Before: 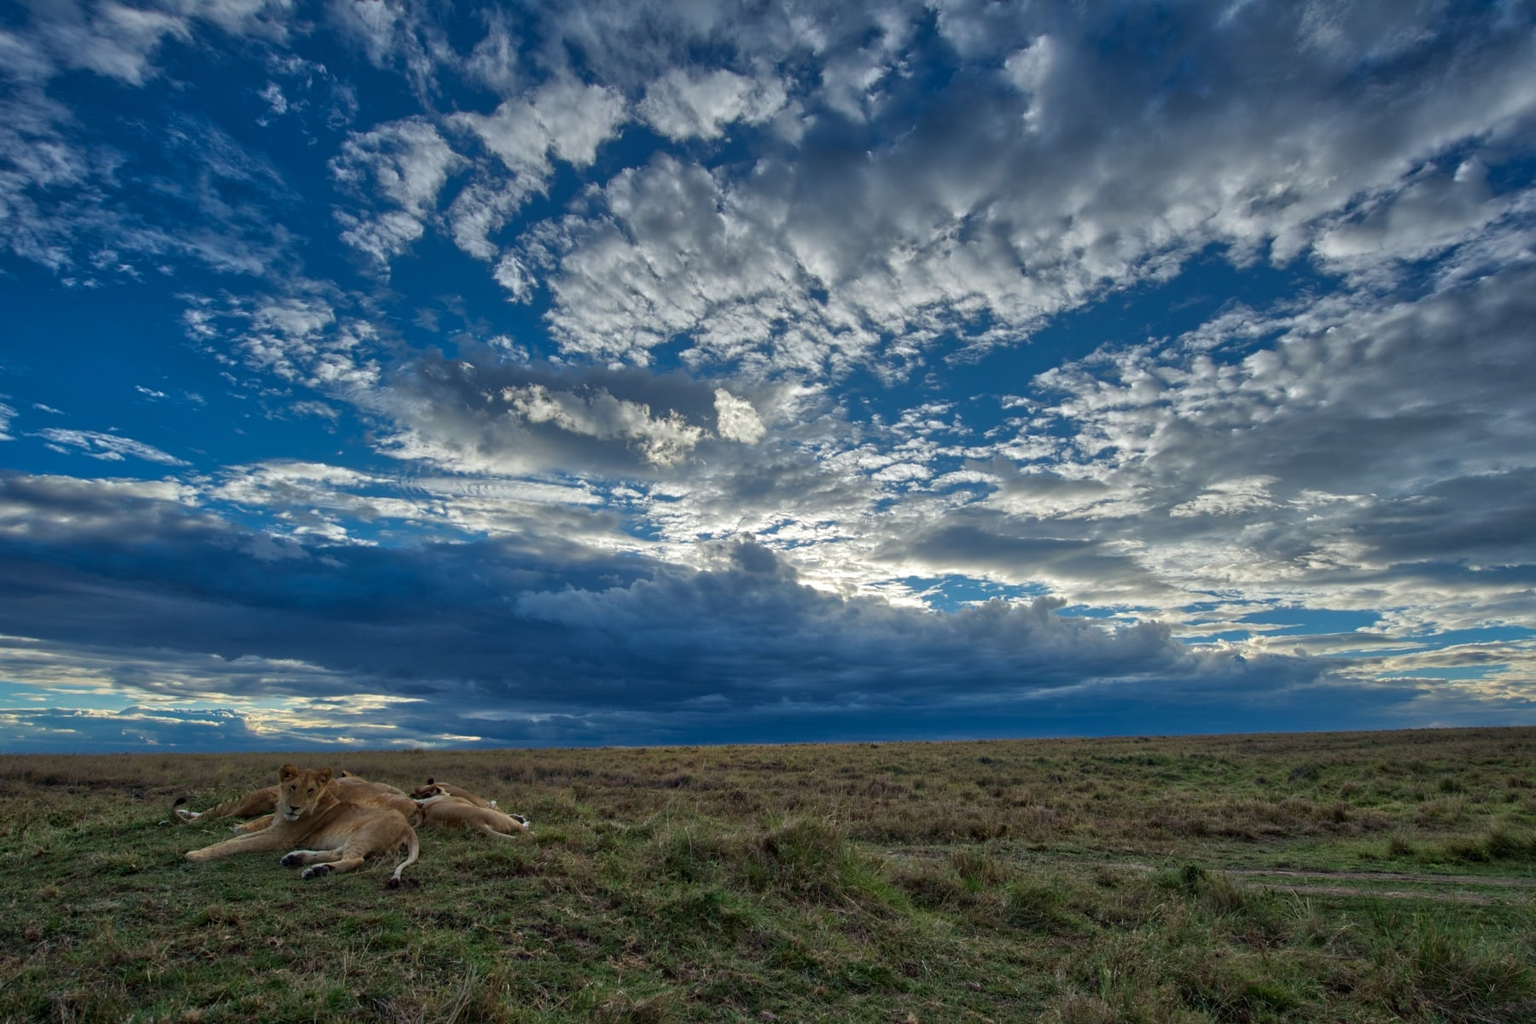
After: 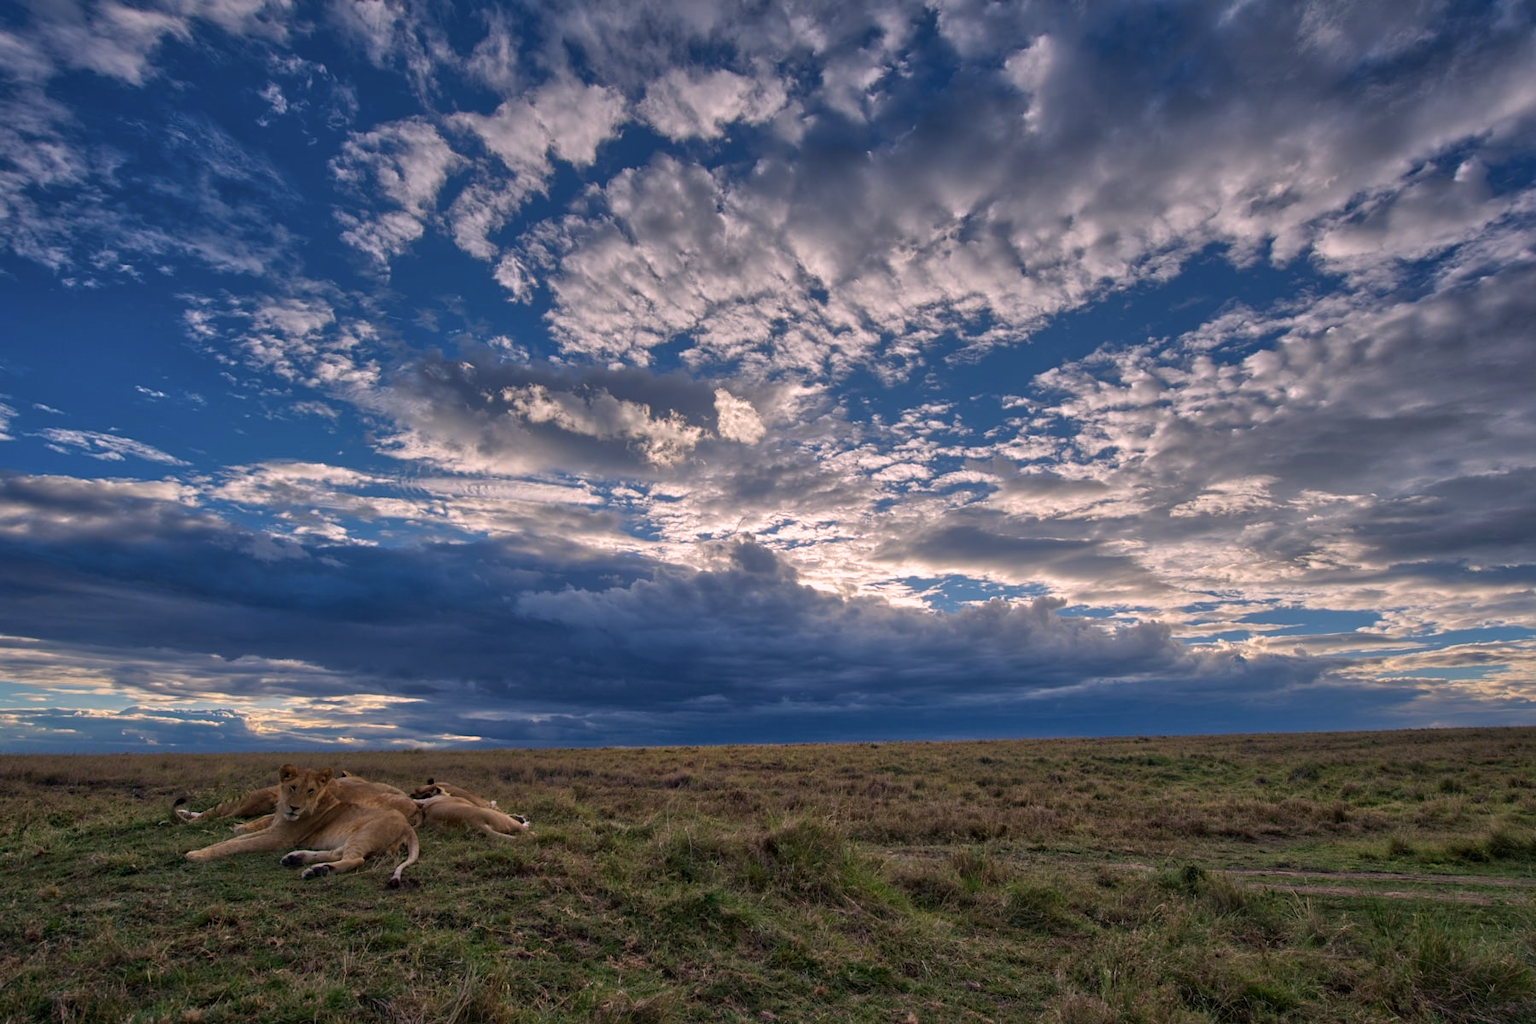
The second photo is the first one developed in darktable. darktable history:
color correction: highlights a* 14.7, highlights b* 4.91
